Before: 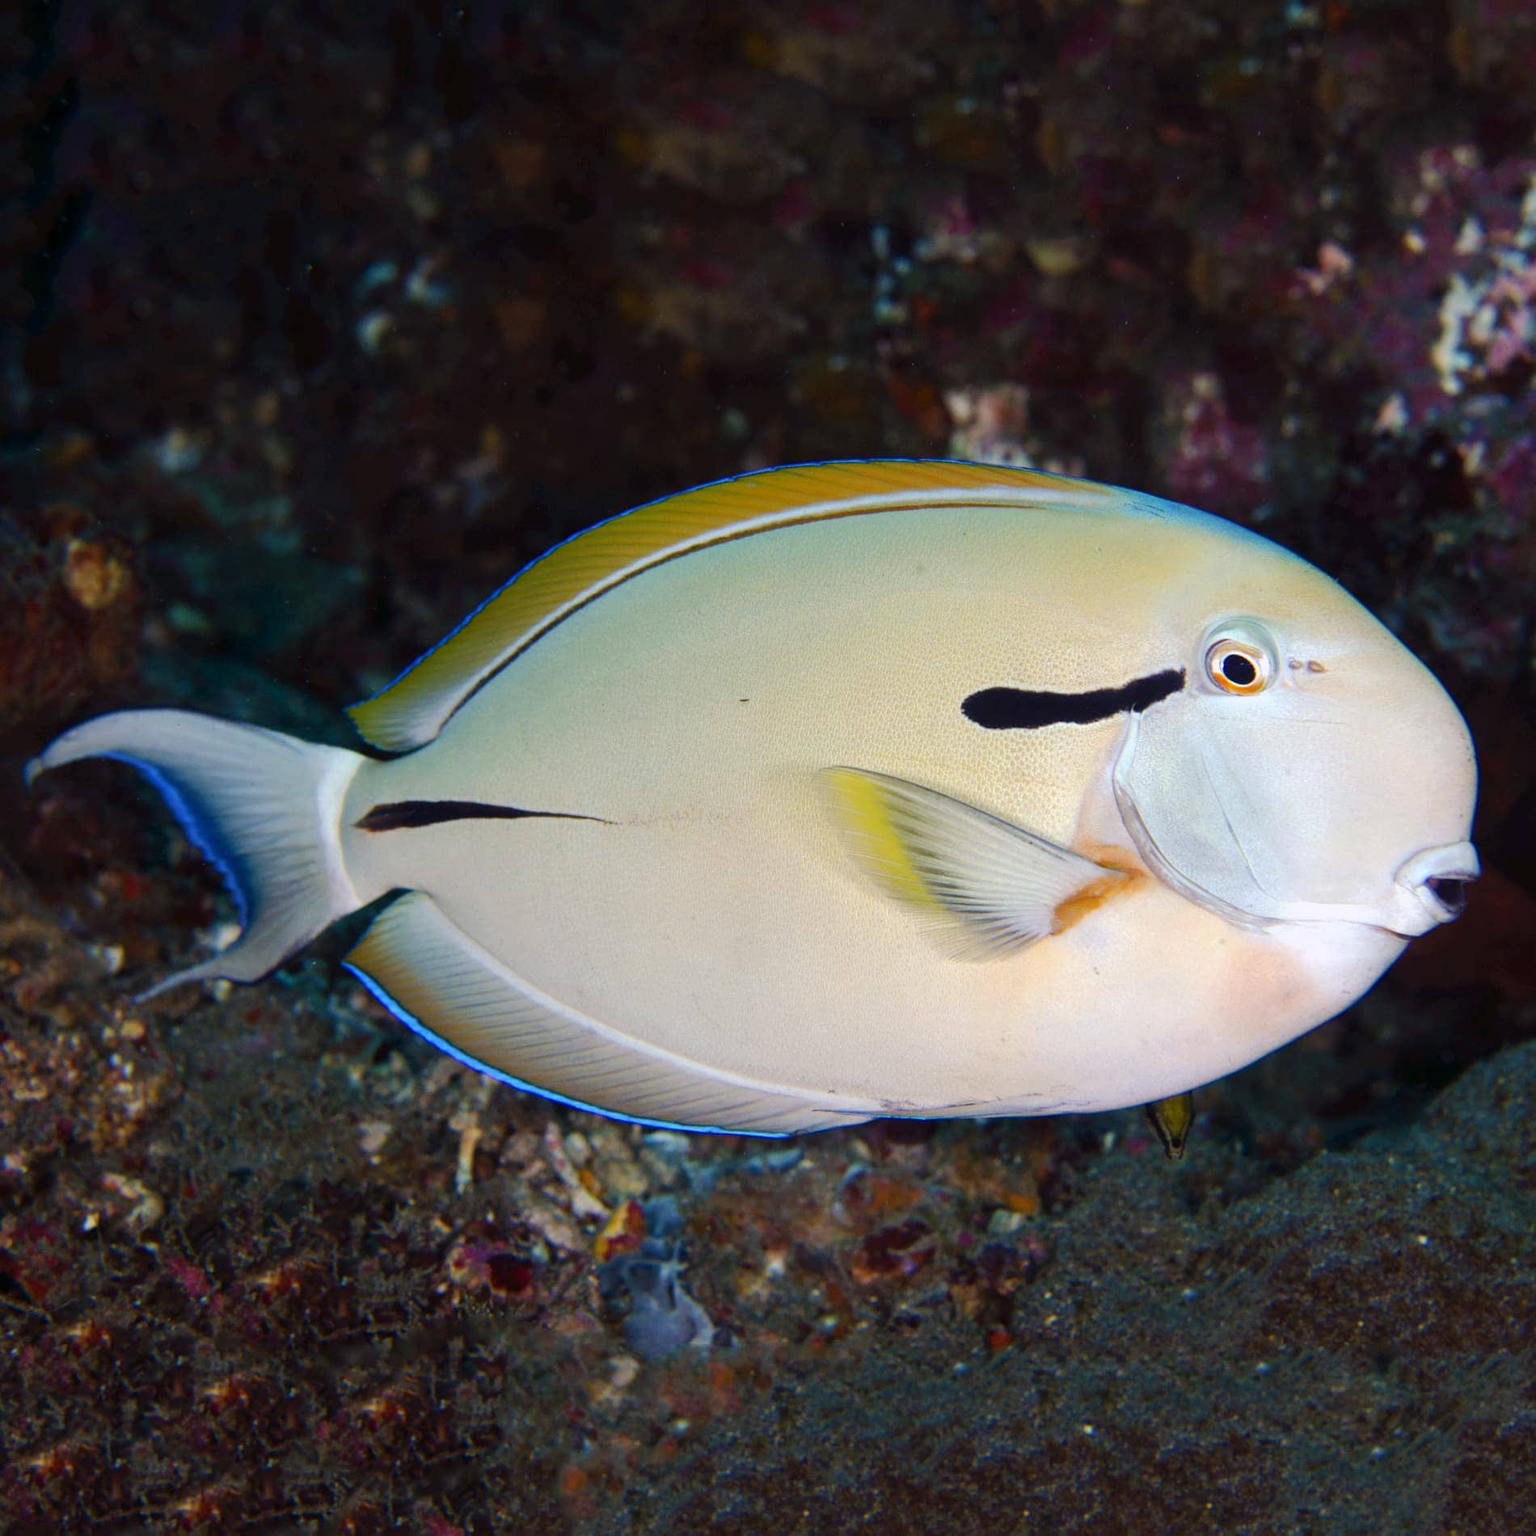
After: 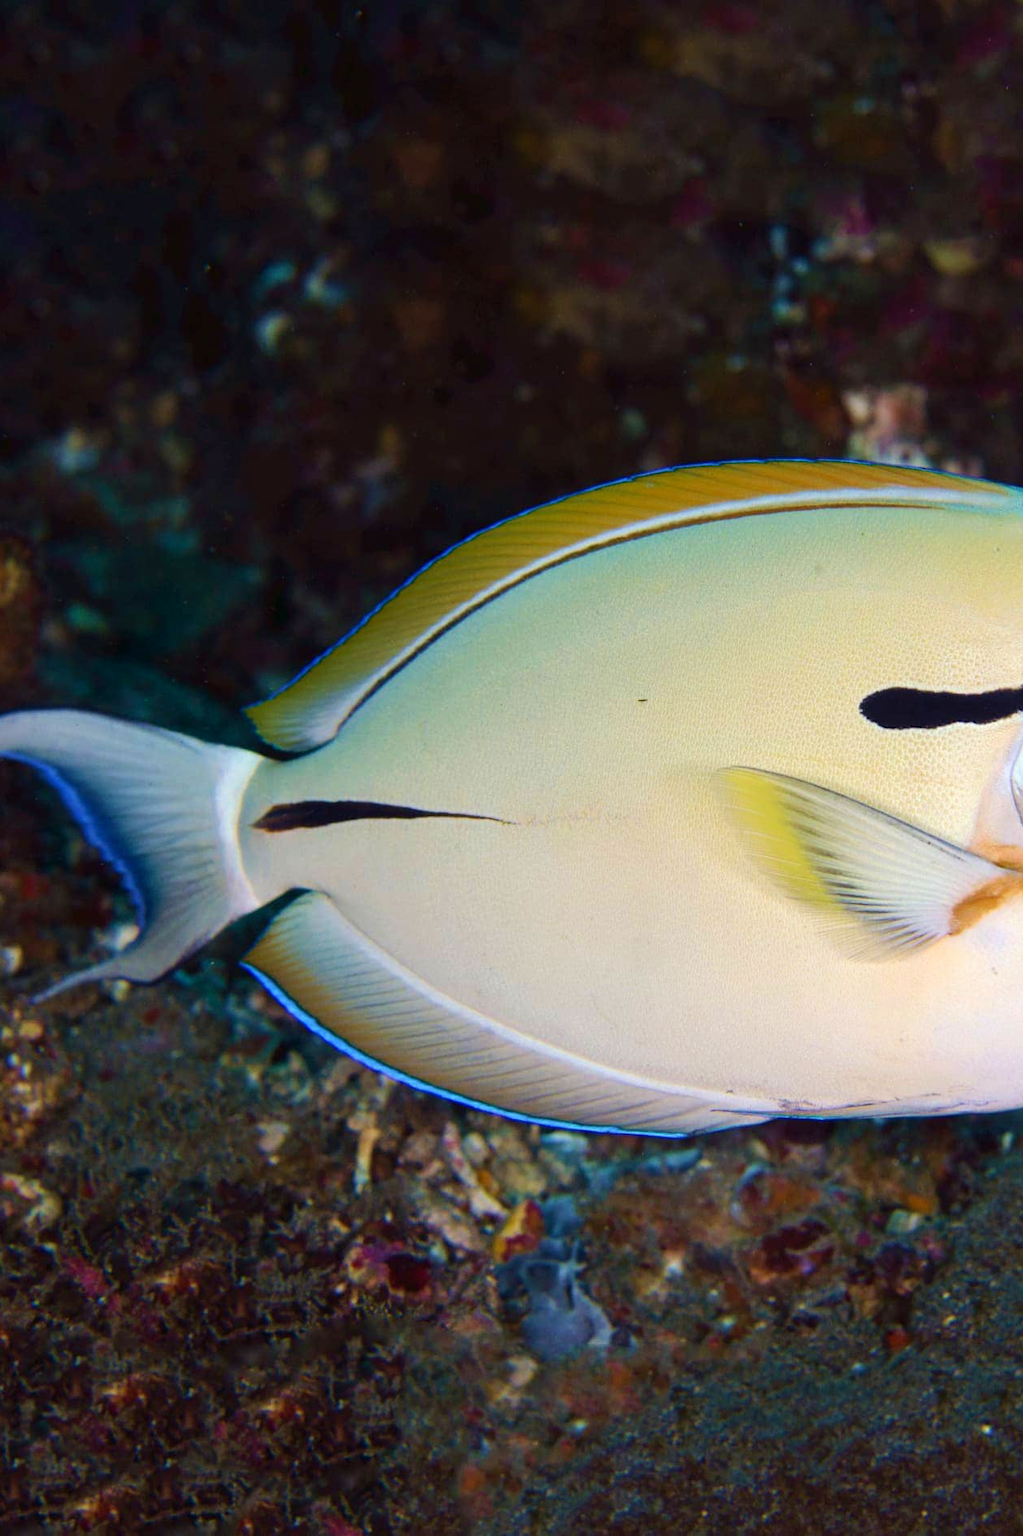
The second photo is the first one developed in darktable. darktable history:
shadows and highlights: shadows 0.935, highlights 39.42, highlights color adjustment 53.34%
velvia: strength 36.16%
crop and rotate: left 6.711%, right 26.624%
